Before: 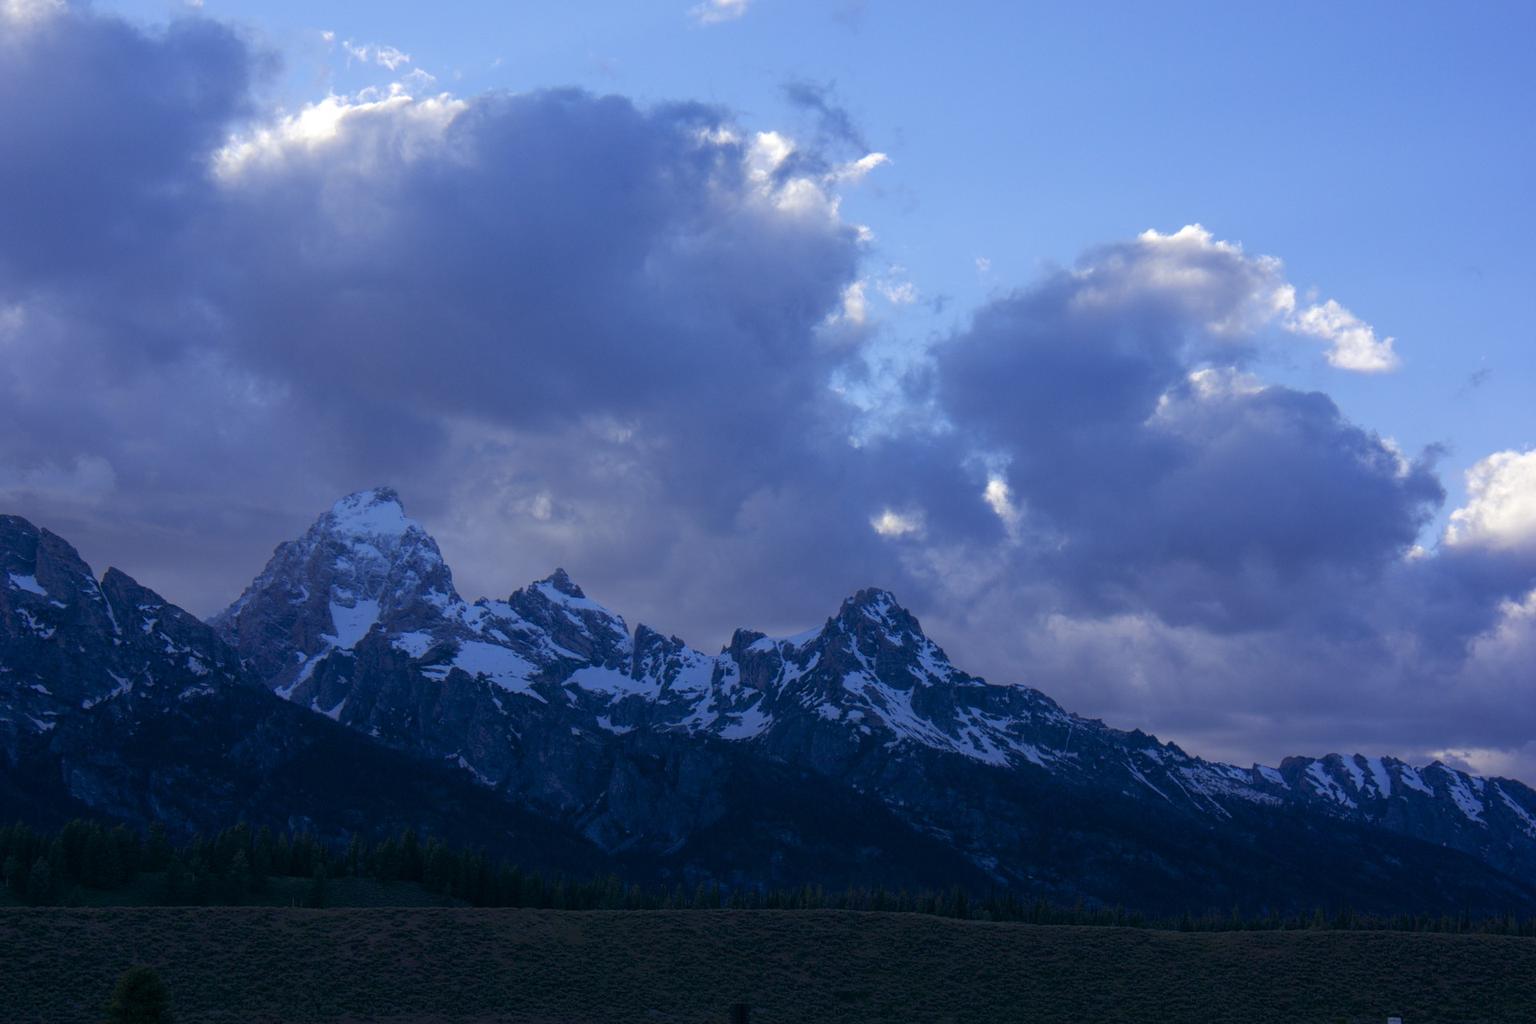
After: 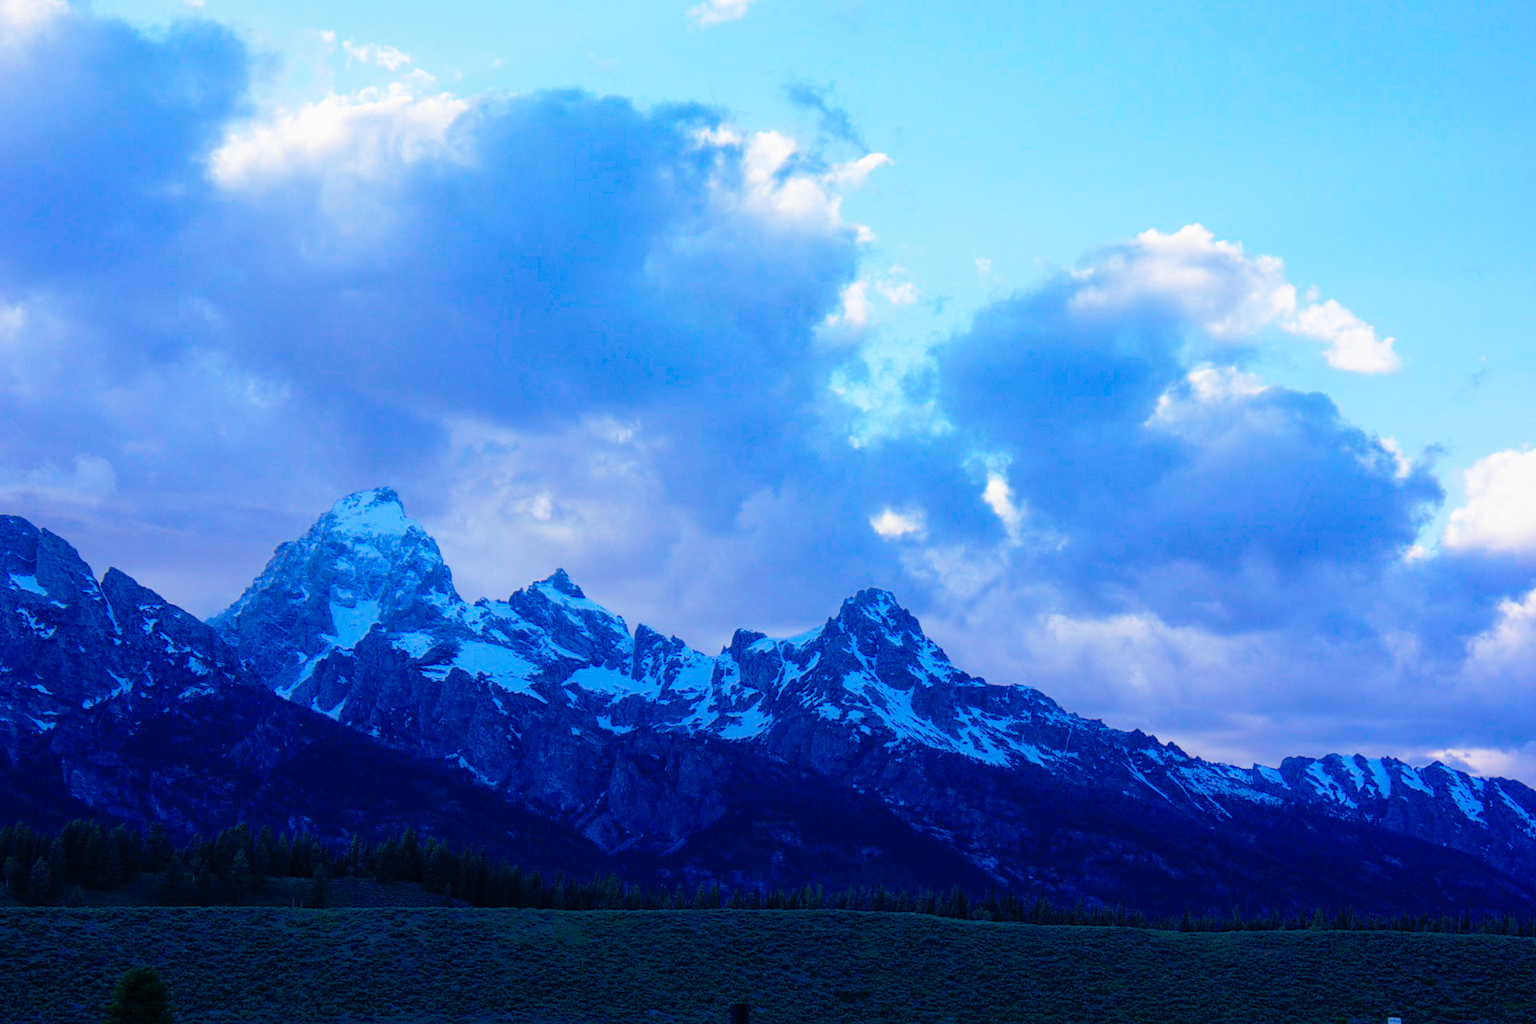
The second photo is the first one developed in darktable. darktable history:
base curve: curves: ch0 [(0, 0) (0.012, 0.01) (0.073, 0.168) (0.31, 0.711) (0.645, 0.957) (1, 1)], preserve colors none
color balance rgb: perceptual saturation grading › global saturation 24.959%, contrast -20.264%
